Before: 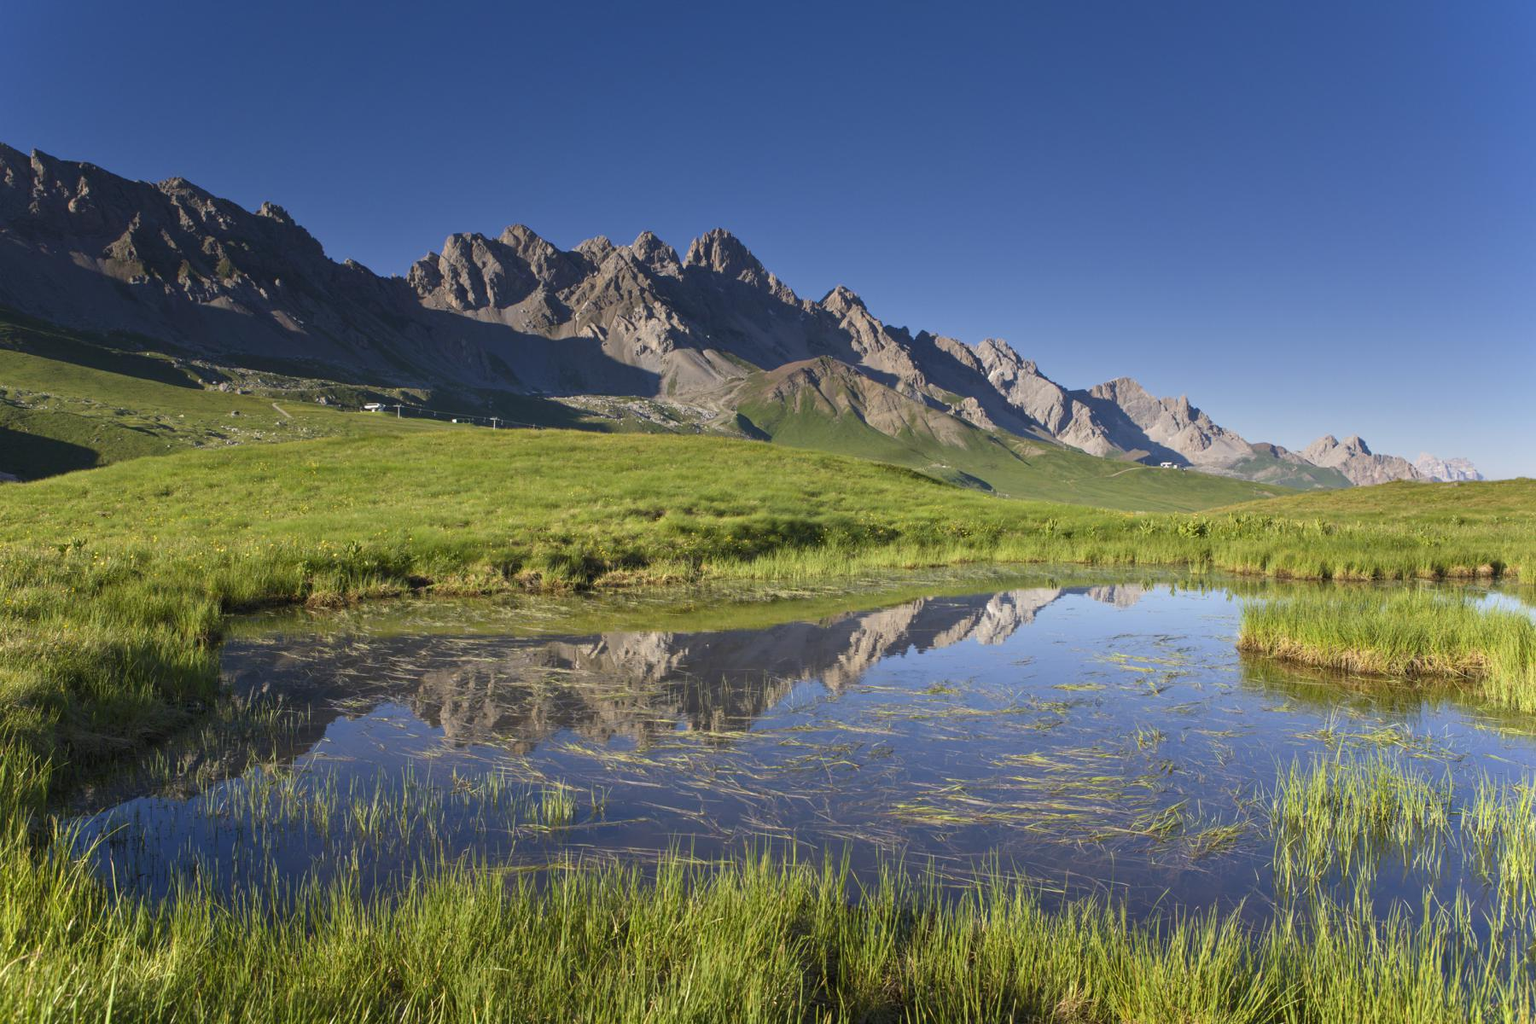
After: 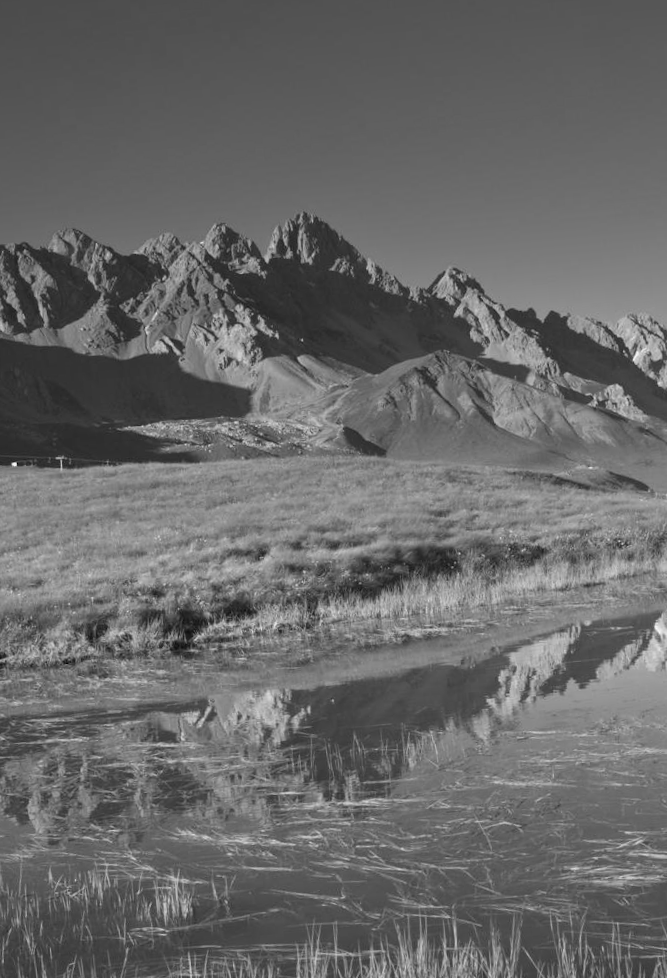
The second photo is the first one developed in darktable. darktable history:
crop and rotate: left 29.476%, top 10.214%, right 35.32%, bottom 17.333%
monochrome: on, module defaults
rotate and perspective: rotation -4.98°, automatic cropping off
